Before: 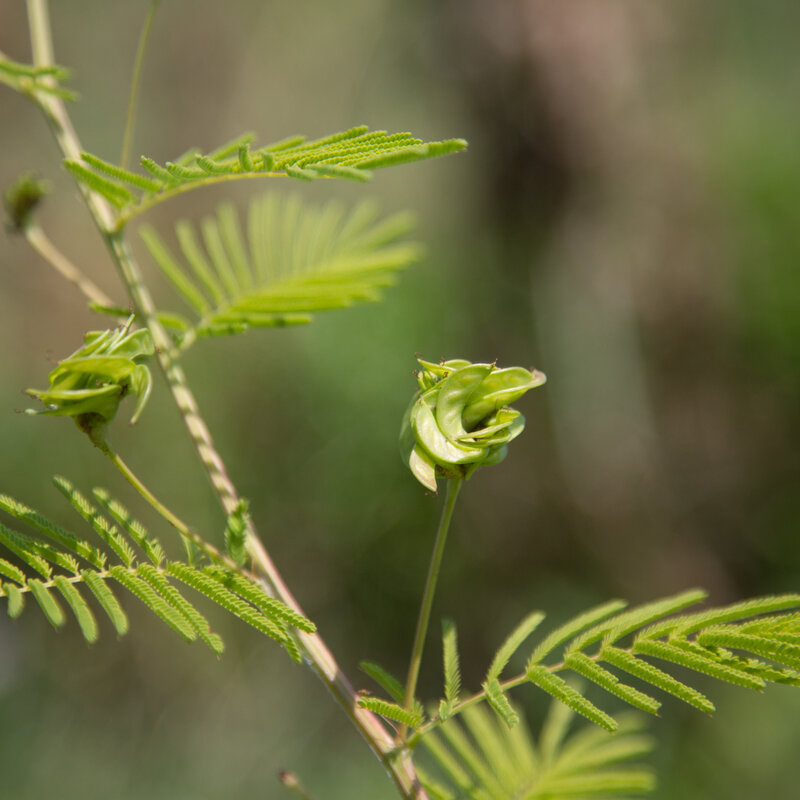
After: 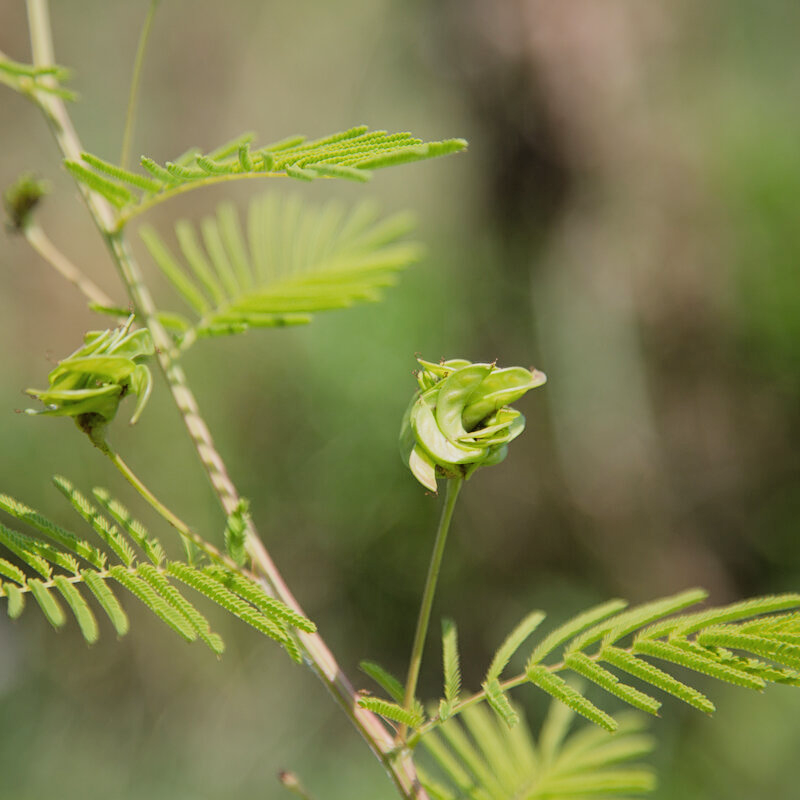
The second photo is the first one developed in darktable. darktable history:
exposure: black level correction -0.002, exposure 0.542 EV, compensate highlight preservation false
filmic rgb: black relative exposure -7.47 EV, white relative exposure 4.86 EV, threshold 5.99 EV, hardness 3.39, enable highlight reconstruction true
sharpen: amount 0.201
